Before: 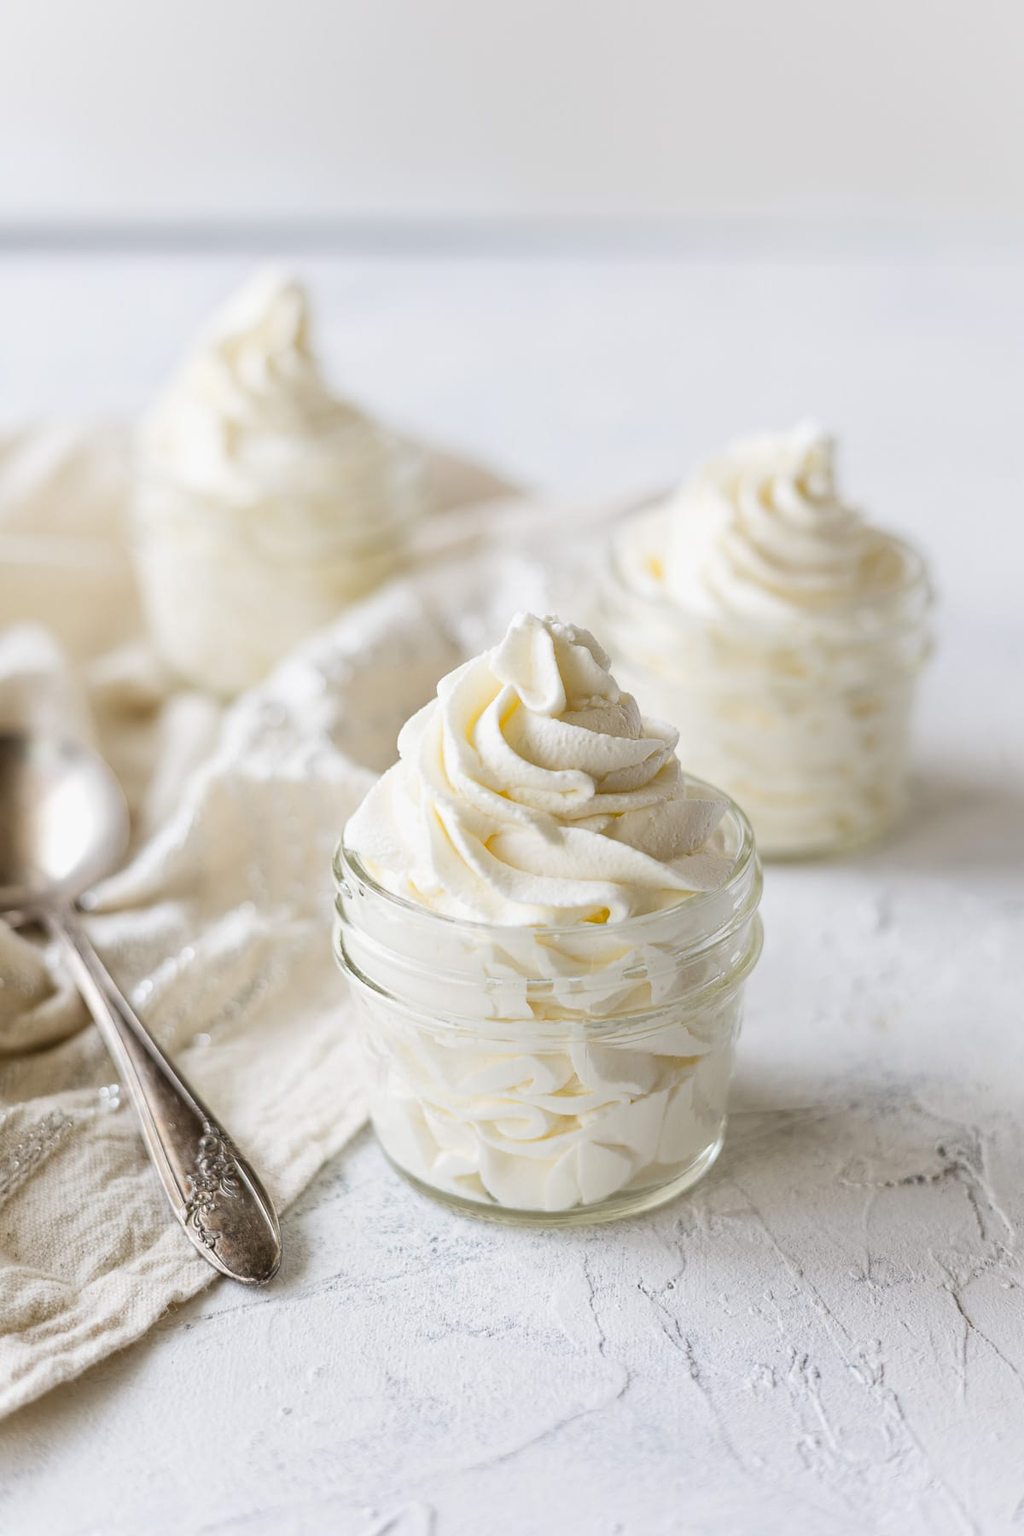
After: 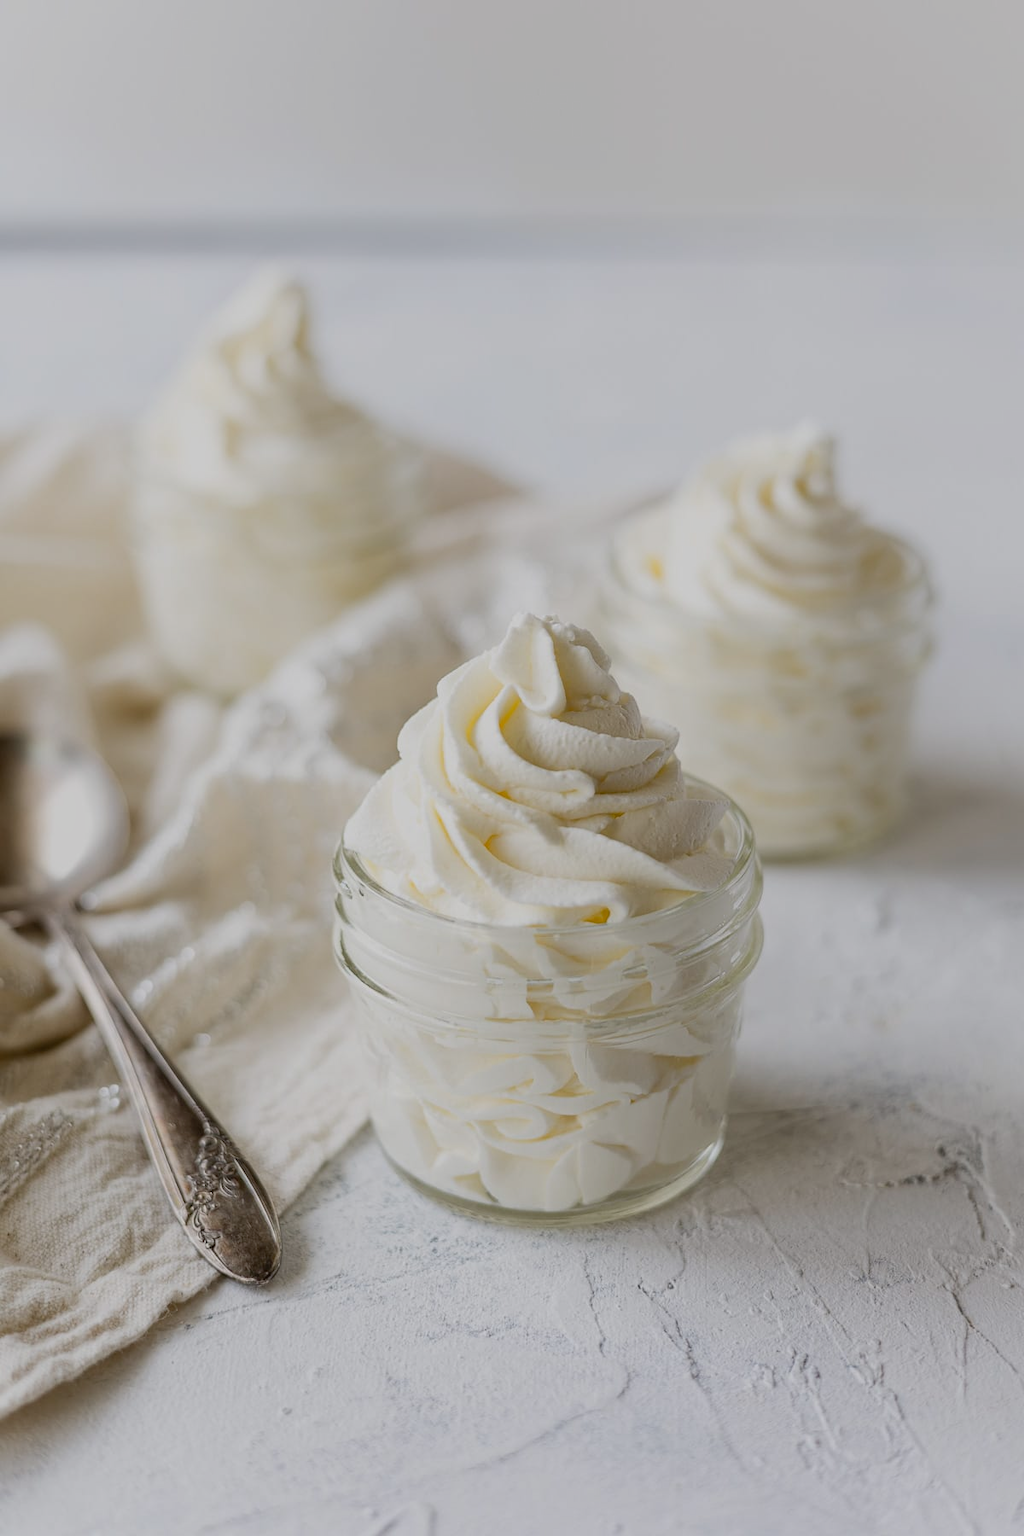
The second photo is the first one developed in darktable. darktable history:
contrast equalizer: octaves 7, y [[0.6 ×6], [0.55 ×6], [0 ×6], [0 ×6], [0 ×6]], mix -0.2
exposure: black level correction 0.009, exposure -0.637 EV, compensate highlight preservation false
